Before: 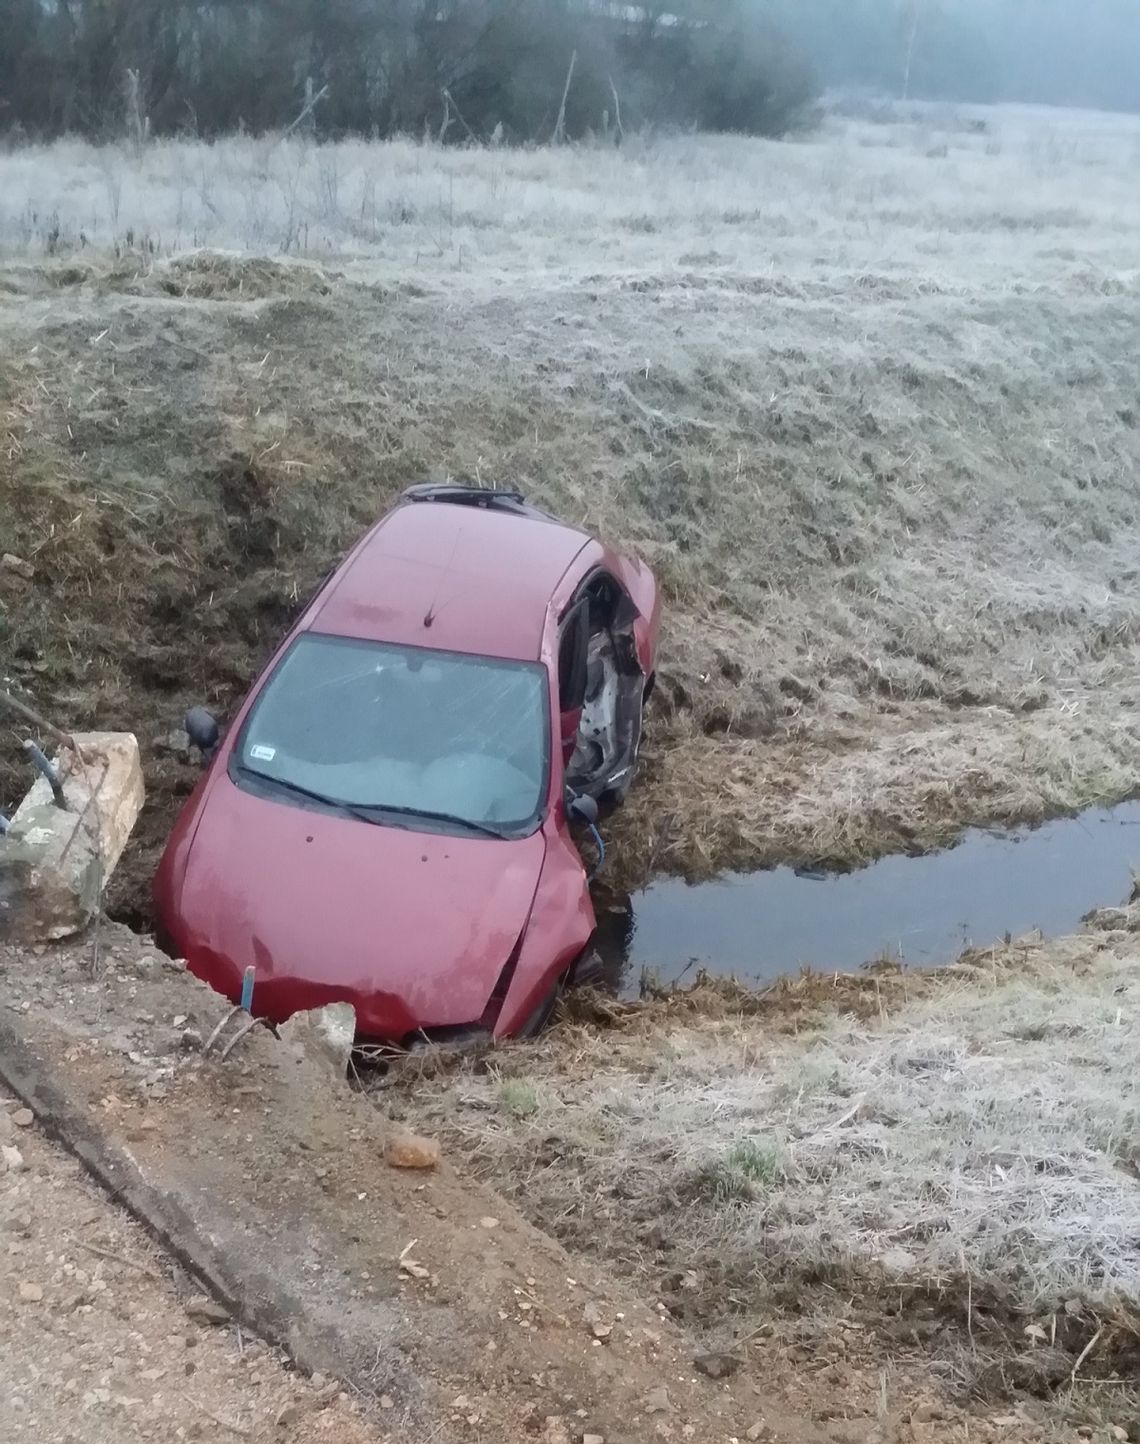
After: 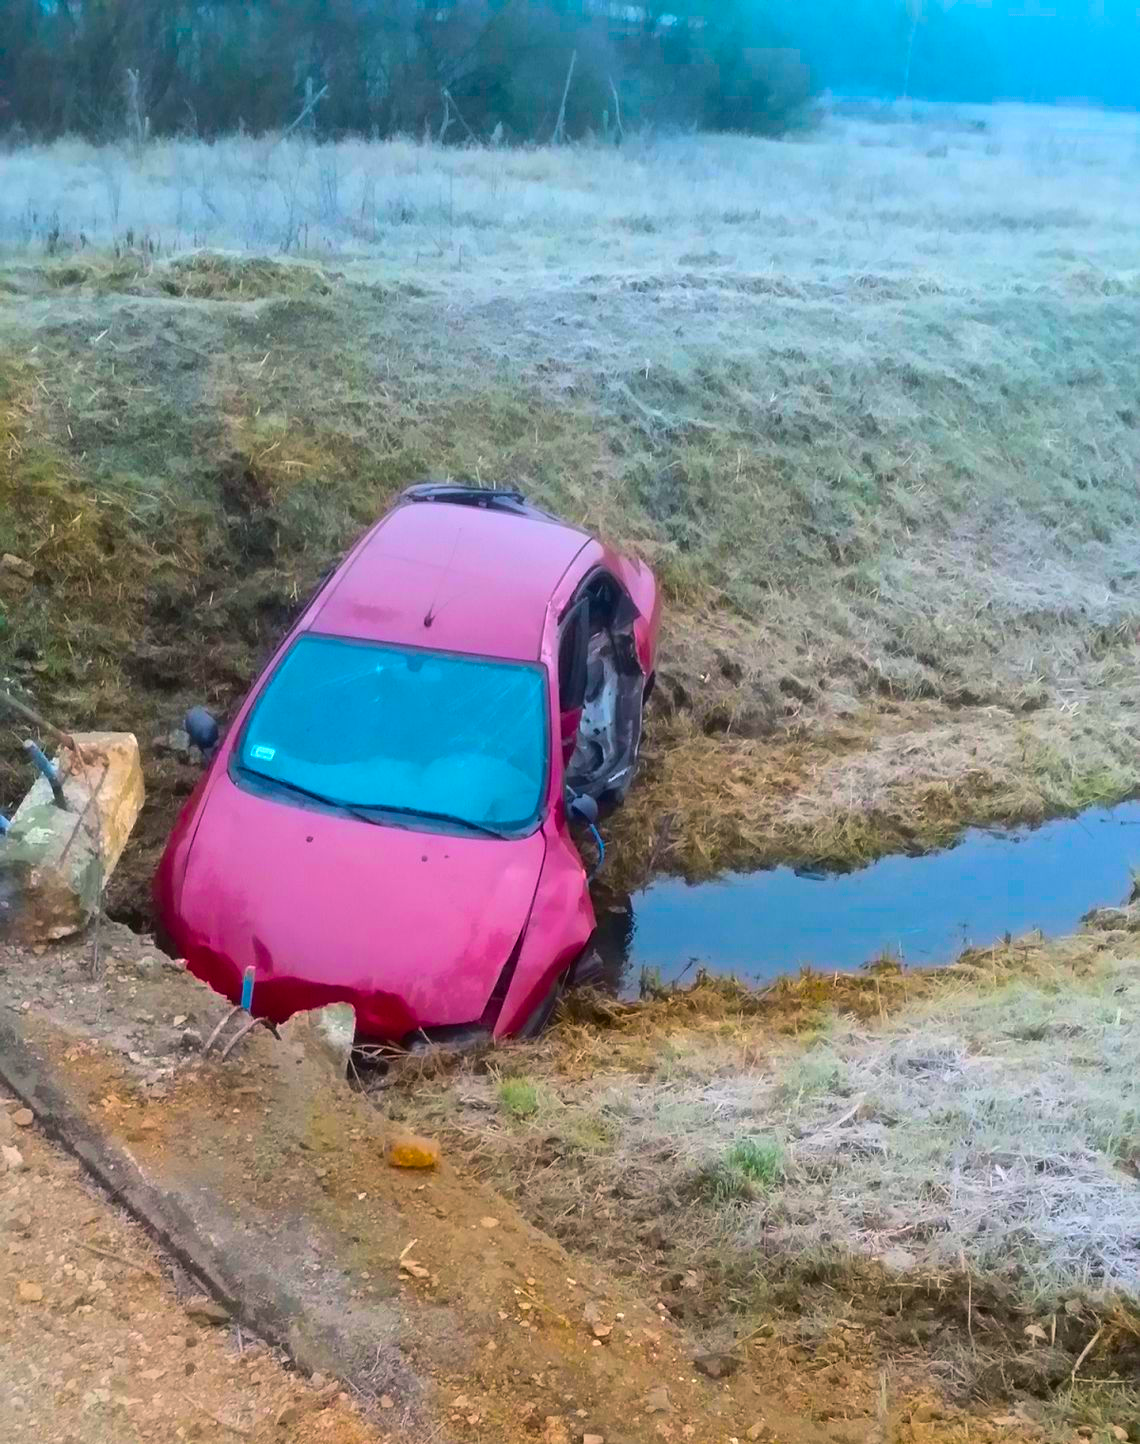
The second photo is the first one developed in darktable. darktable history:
color balance rgb: power › chroma 0.495%, power › hue 215.15°, linear chroma grading › highlights 99.343%, linear chroma grading › global chroma 23.447%, perceptual saturation grading › global saturation 30.81%, global vibrance 45.478%
